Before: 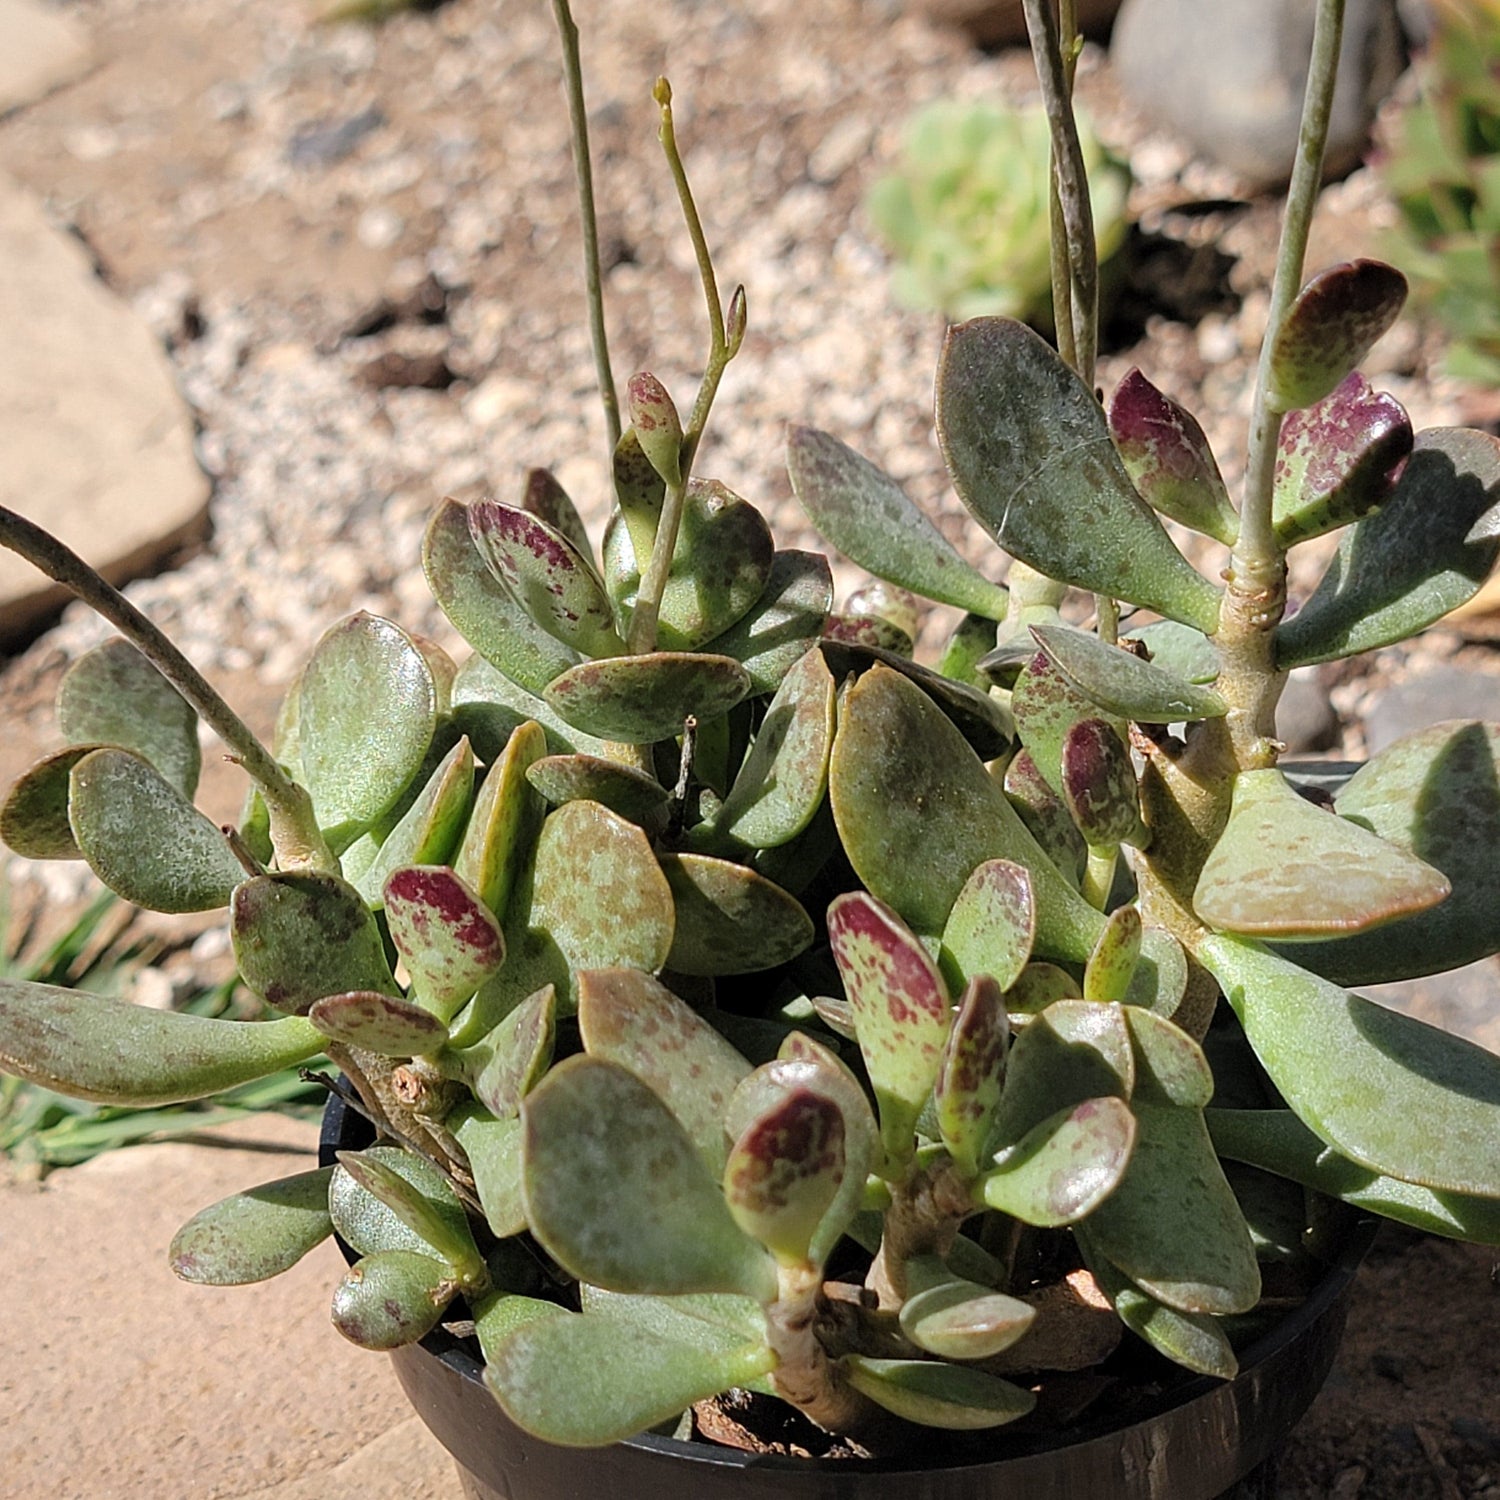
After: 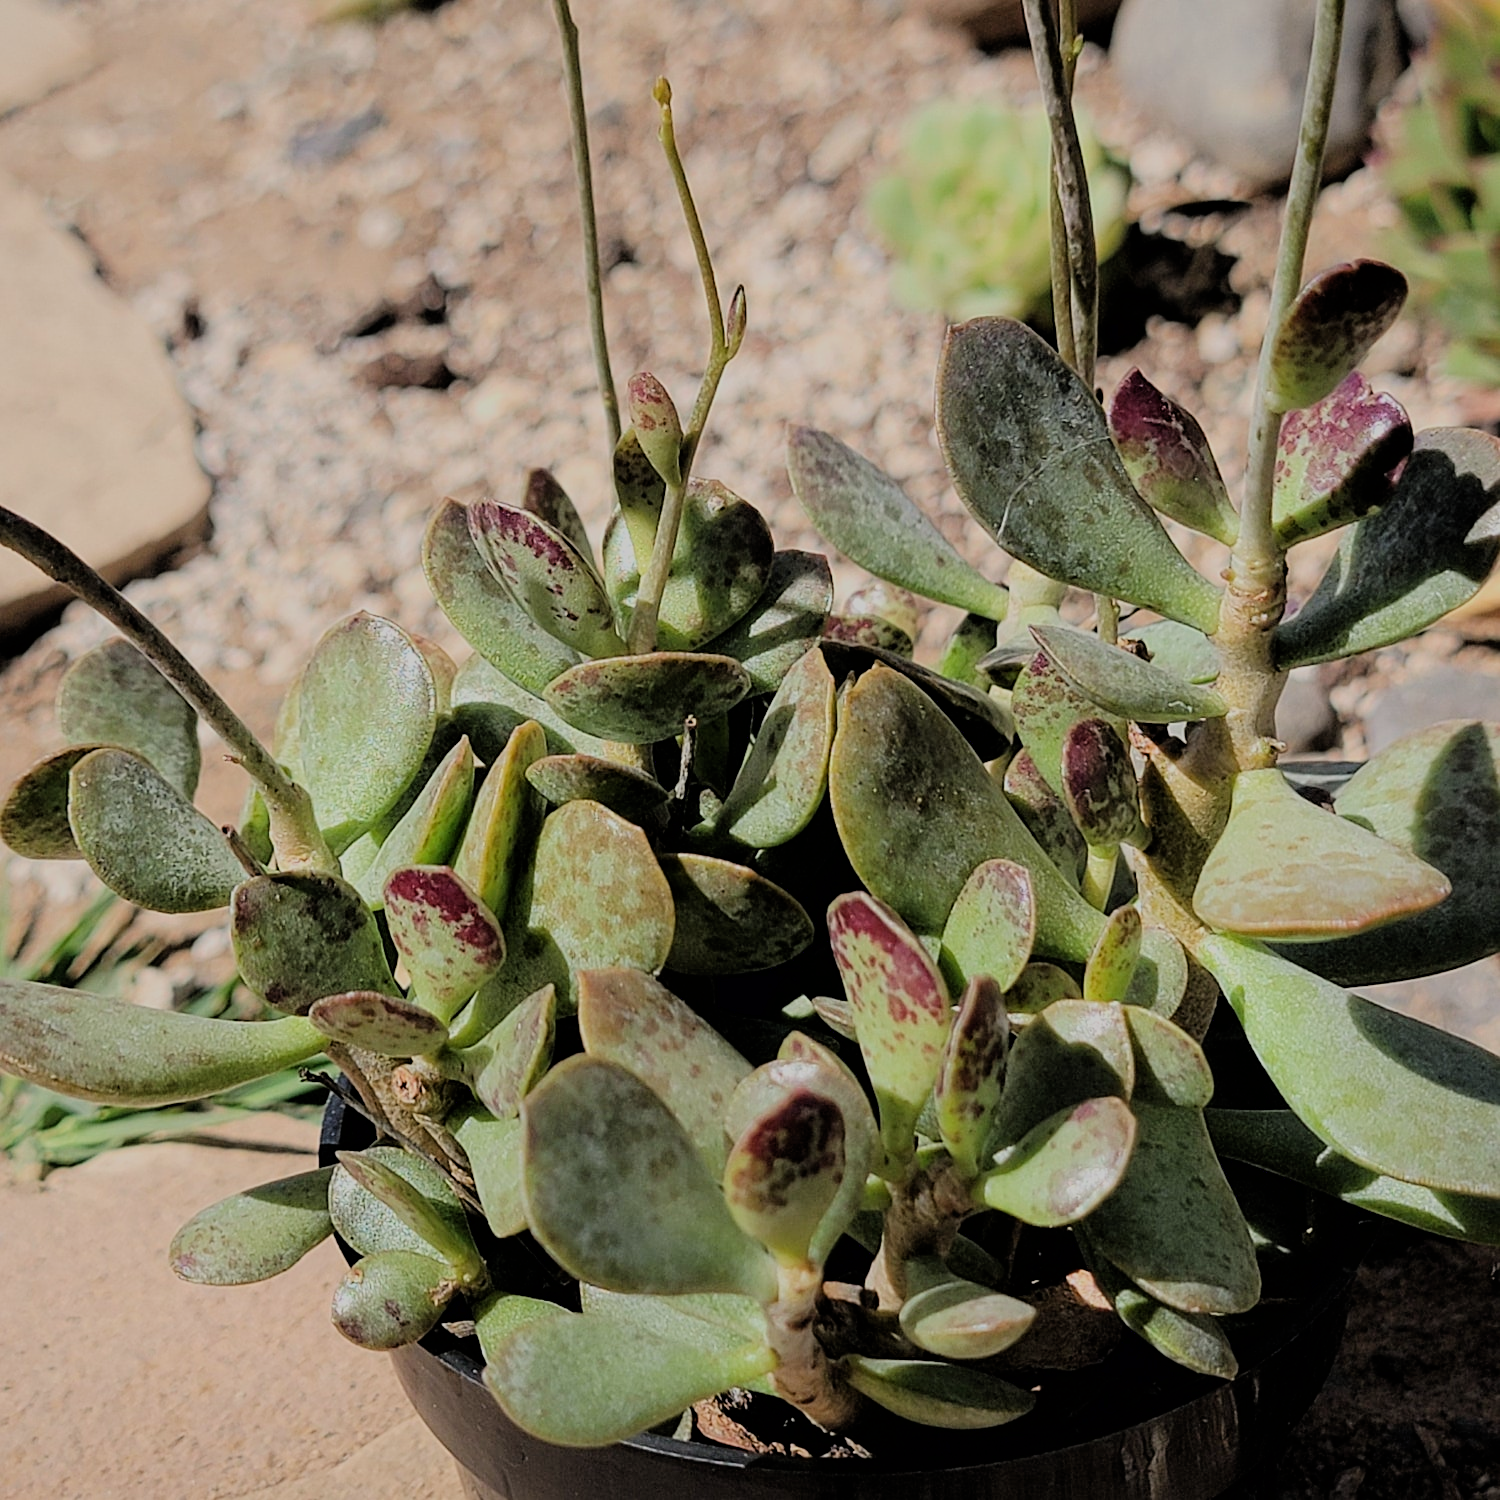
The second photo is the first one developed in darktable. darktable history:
filmic rgb: black relative exposure -6.15 EV, white relative exposure 6.96 EV, hardness 2.23, color science v6 (2022)
sharpen: amount 0.2
